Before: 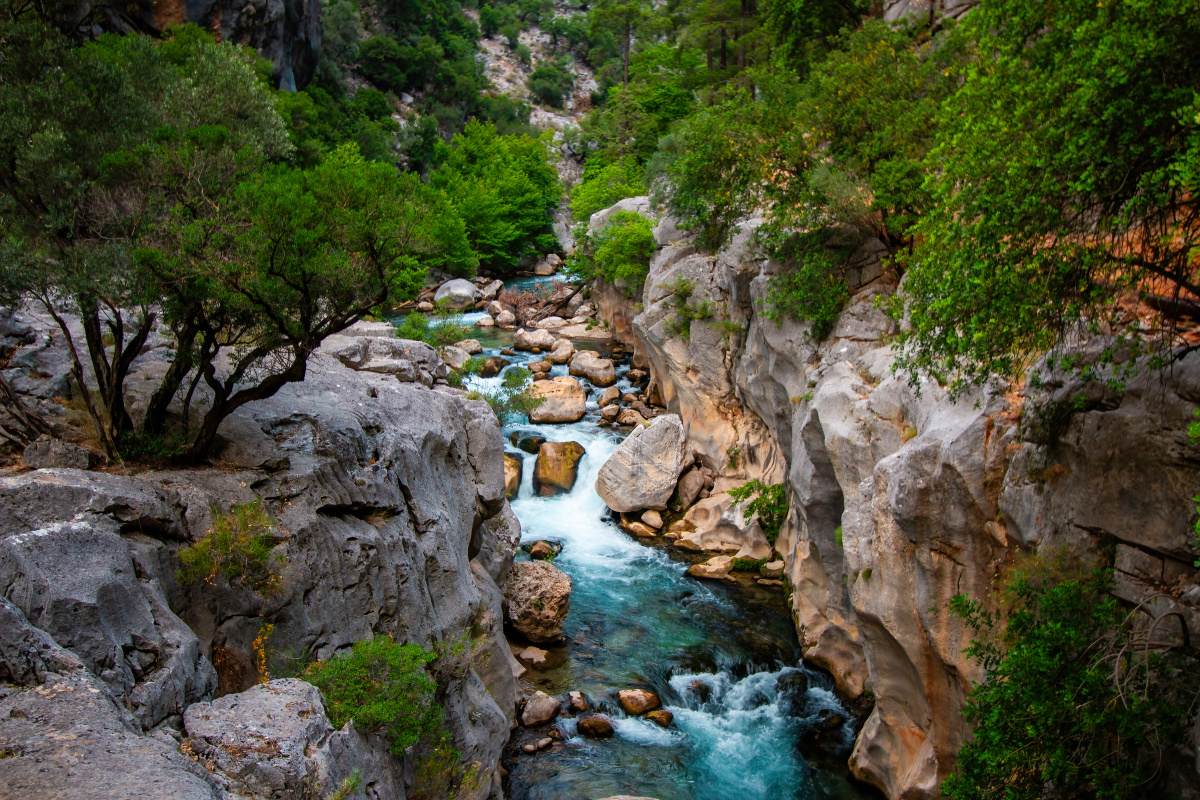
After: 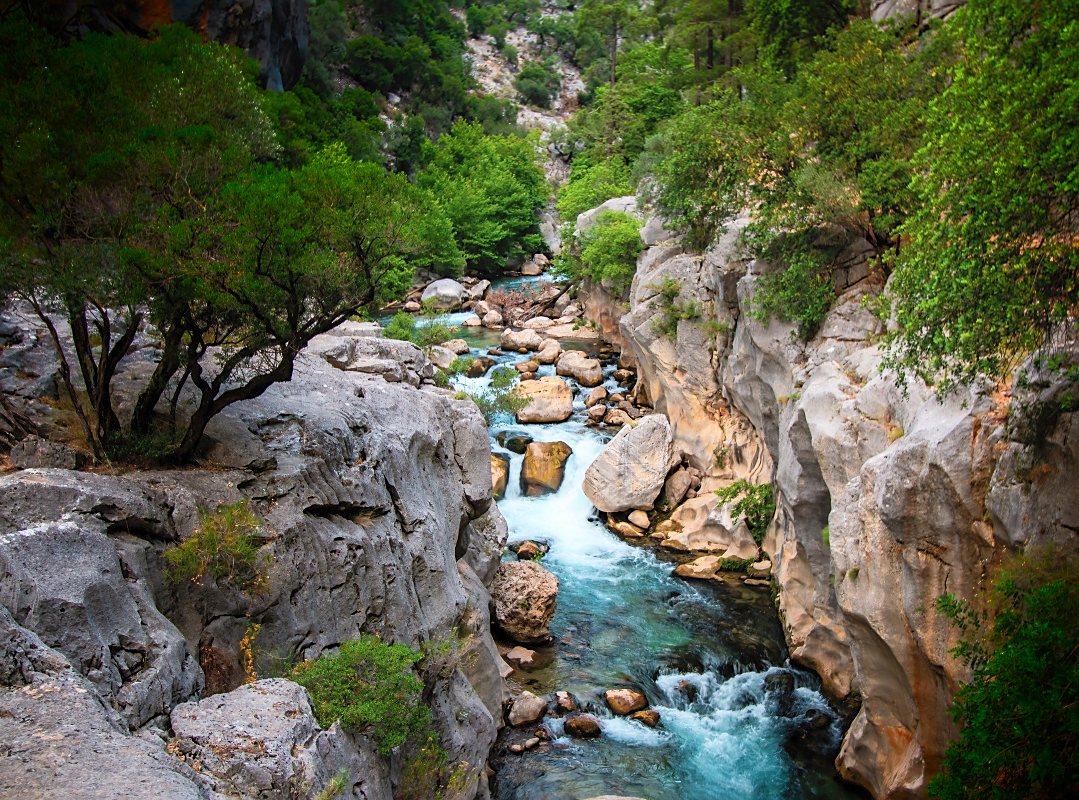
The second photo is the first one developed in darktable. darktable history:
sharpen: radius 1.451, amount 0.41, threshold 1.292
shadows and highlights: shadows -86.89, highlights -36.37, highlights color adjustment 38.89%, soften with gaussian
crop and rotate: left 1.153%, right 8.929%
contrast brightness saturation: contrast 0.141, brightness 0.224
